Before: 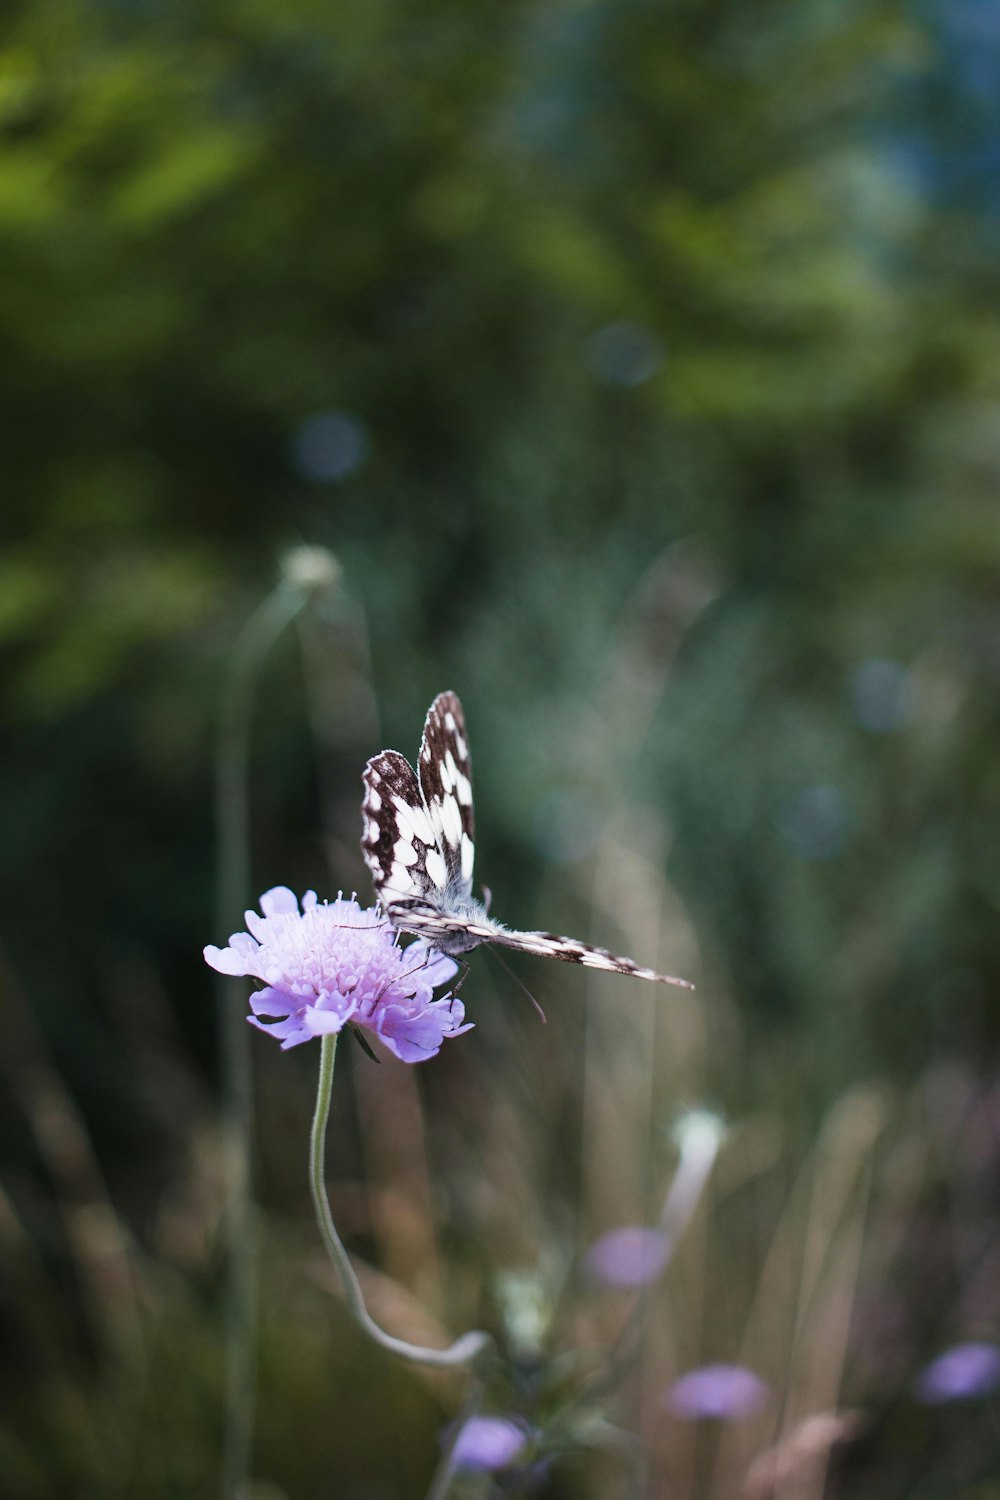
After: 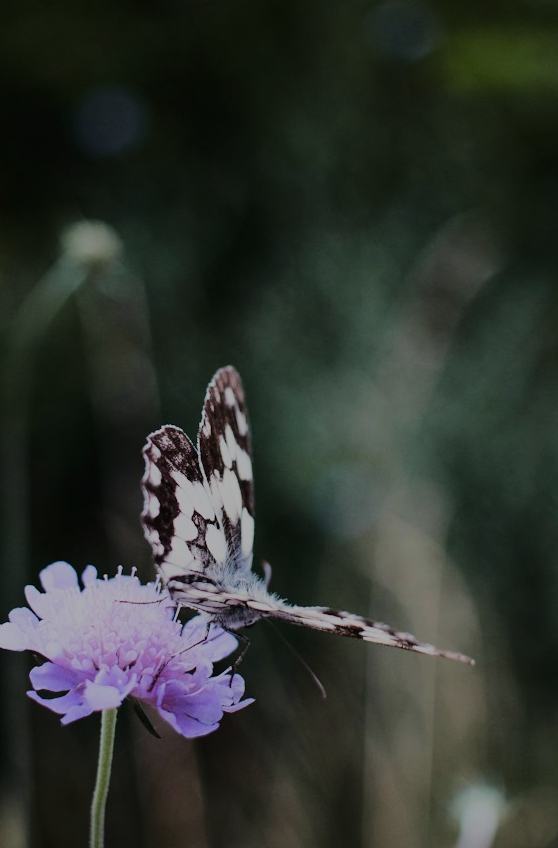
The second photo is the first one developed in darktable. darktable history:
tone curve: curves: ch0 [(0, 0) (0.003, 0.021) (0.011, 0.021) (0.025, 0.021) (0.044, 0.033) (0.069, 0.053) (0.1, 0.08) (0.136, 0.114) (0.177, 0.171) (0.224, 0.246) (0.277, 0.332) (0.335, 0.424) (0.399, 0.496) (0.468, 0.561) (0.543, 0.627) (0.623, 0.685) (0.709, 0.741) (0.801, 0.813) (0.898, 0.902) (1, 1)], color space Lab, linked channels, preserve colors none
exposure: exposure -1.413 EV, compensate highlight preservation false
crop and rotate: left 22.05%, top 21.712%, right 22.141%, bottom 21.722%
